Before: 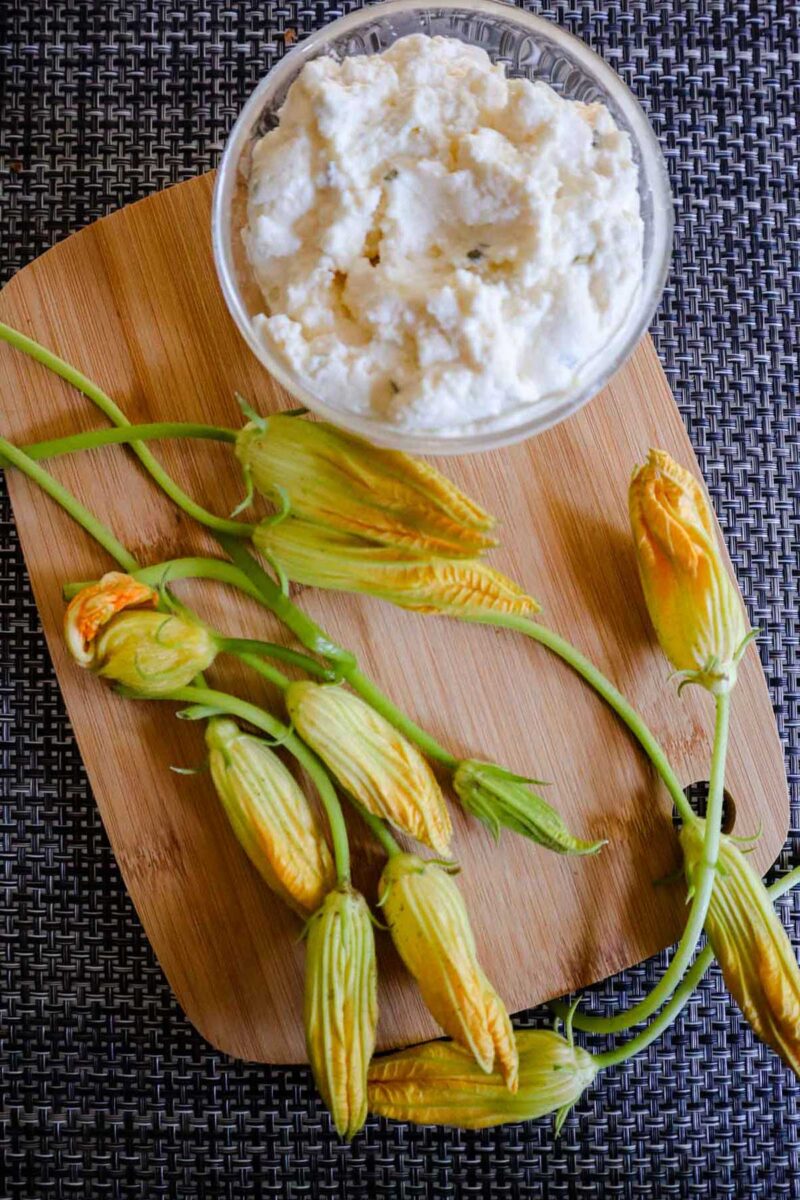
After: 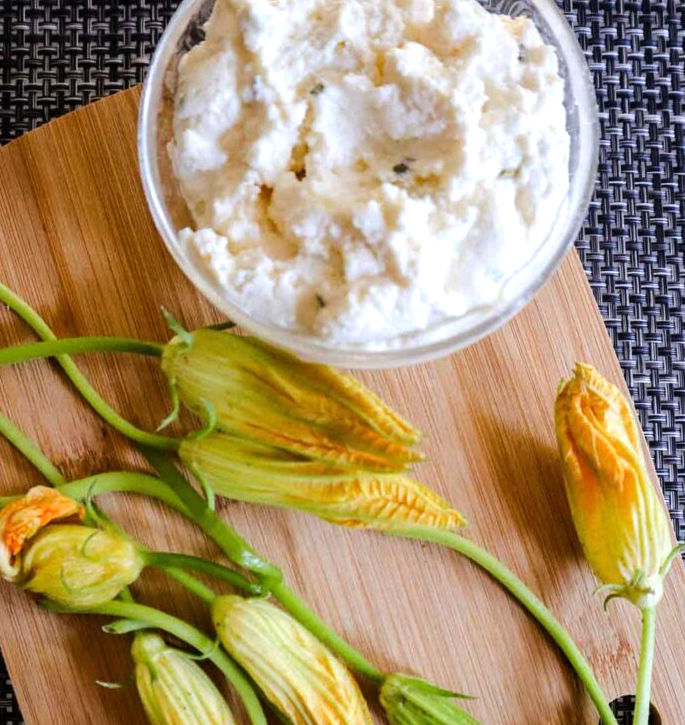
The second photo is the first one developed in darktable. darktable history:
crop and rotate: left 9.345%, top 7.22%, right 4.982%, bottom 32.331%
rotate and perspective: automatic cropping original format, crop left 0, crop top 0
tone equalizer: -8 EV -0.417 EV, -7 EV -0.389 EV, -6 EV -0.333 EV, -5 EV -0.222 EV, -3 EV 0.222 EV, -2 EV 0.333 EV, -1 EV 0.389 EV, +0 EV 0.417 EV, edges refinement/feathering 500, mask exposure compensation -1.57 EV, preserve details no
